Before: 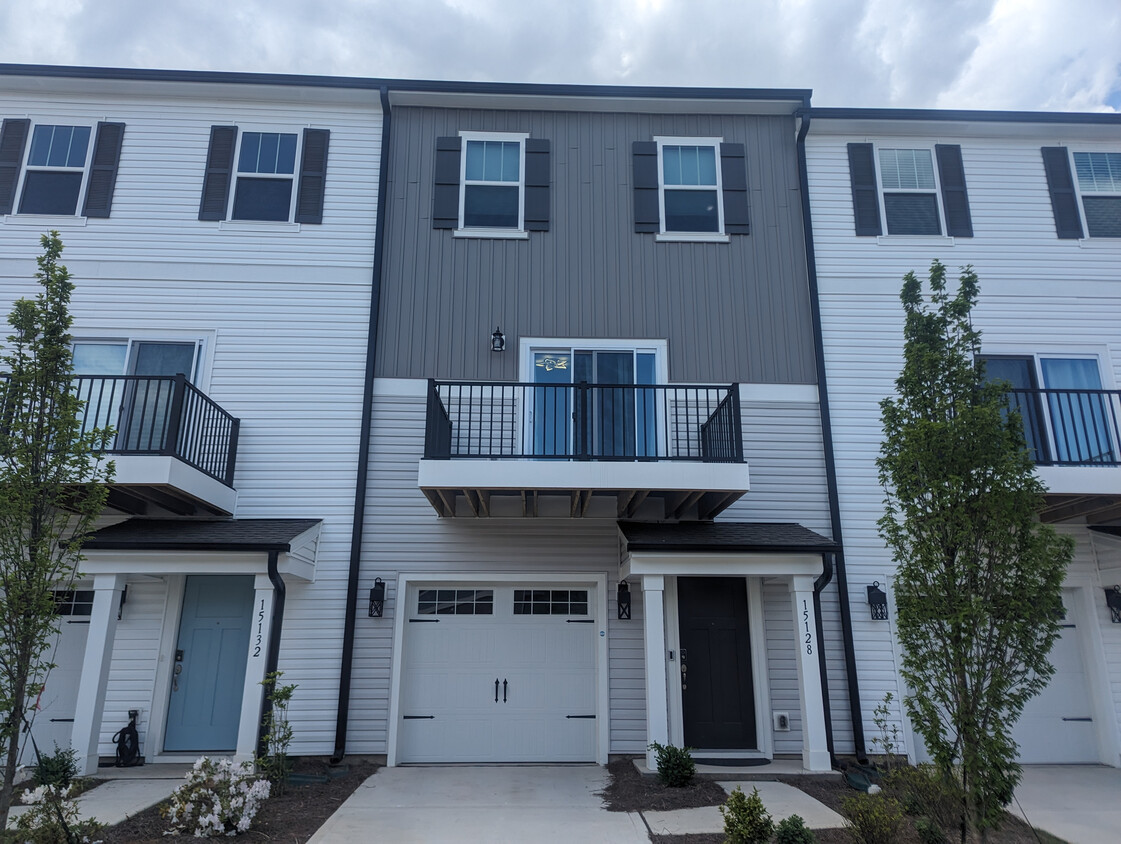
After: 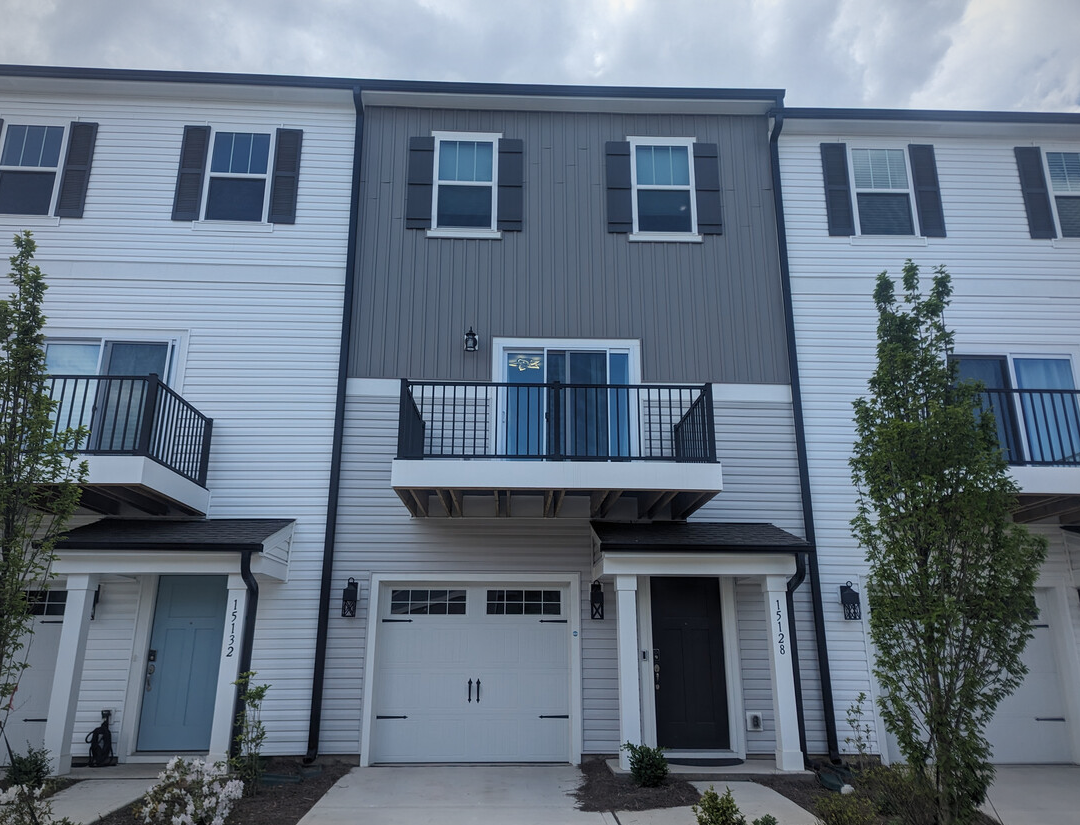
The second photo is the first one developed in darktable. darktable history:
crop and rotate: left 2.546%, right 1.082%, bottom 2.199%
vignetting: fall-off start 84.06%, fall-off radius 80.73%, width/height ratio 1.224, unbound false
